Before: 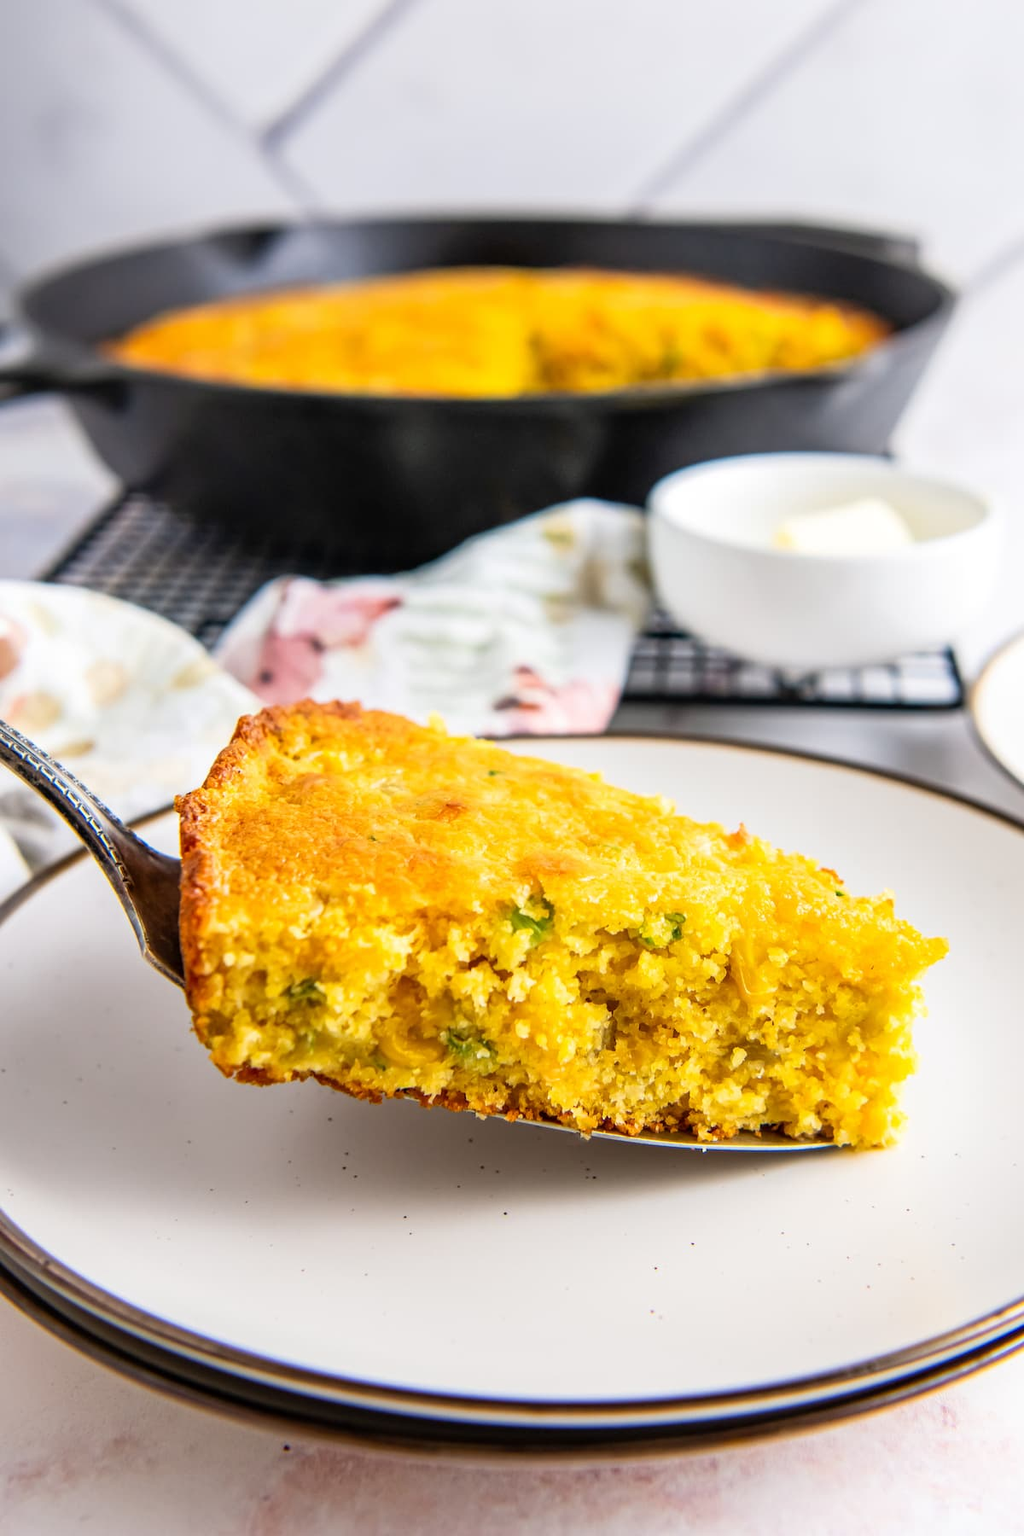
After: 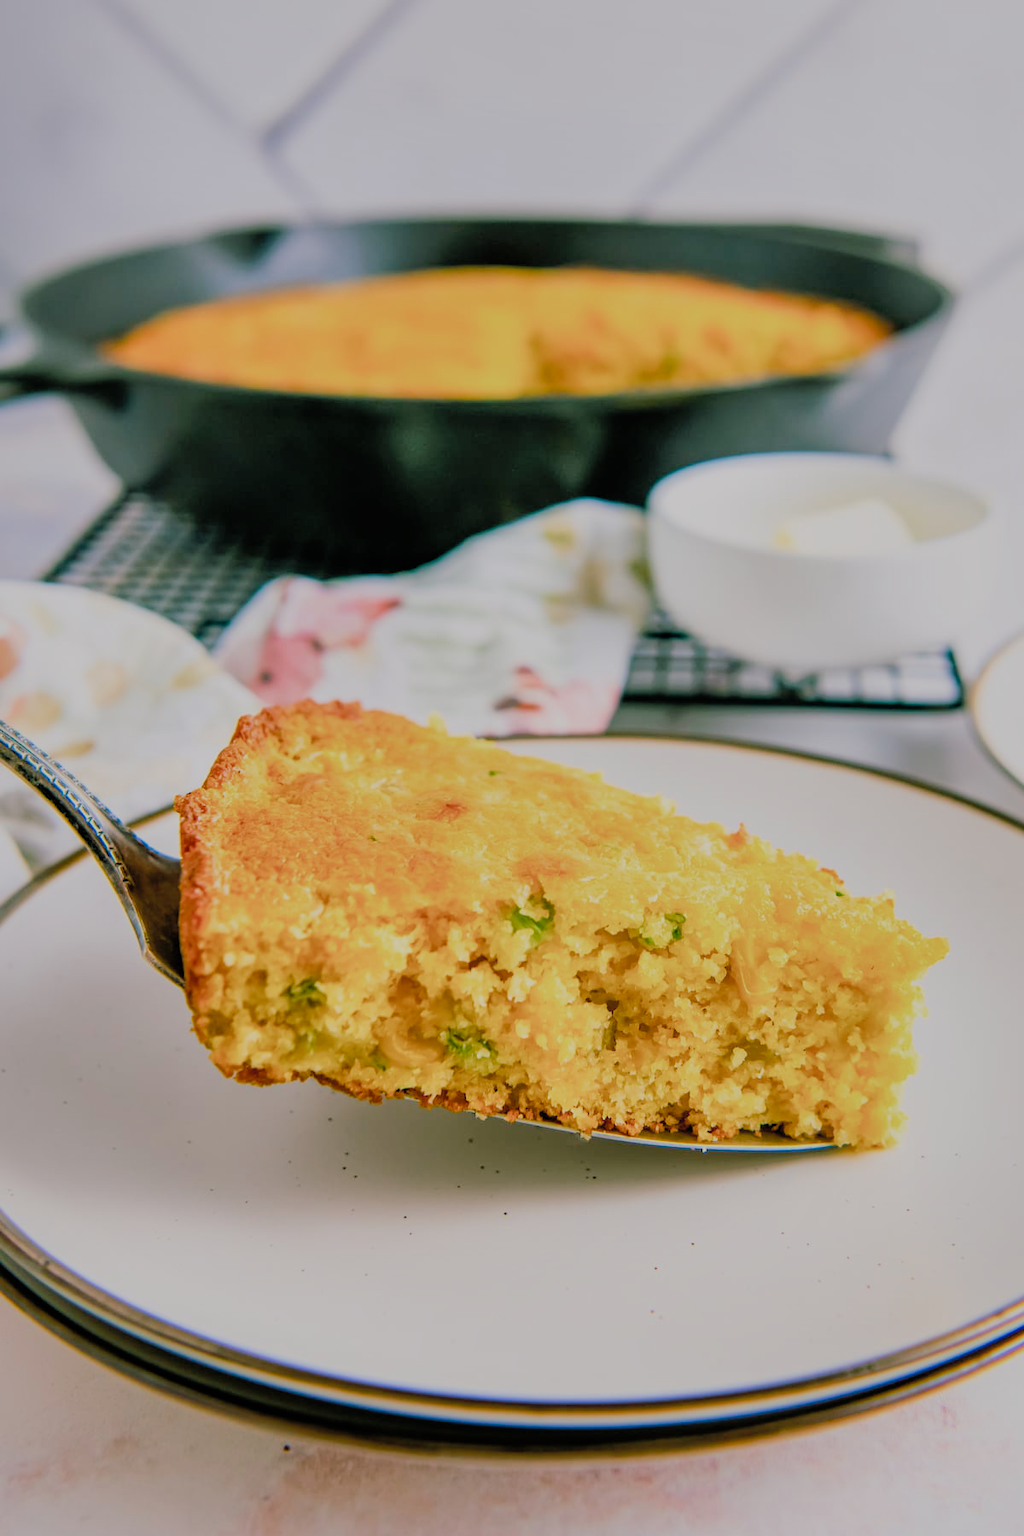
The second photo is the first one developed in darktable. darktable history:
shadows and highlights: on, module defaults
filmic rgb: black relative exposure -8.57 EV, white relative exposure 5.53 EV, hardness 3.35, contrast 1.015, color science v4 (2020)
color balance rgb: shadows lift › chroma 11.512%, shadows lift › hue 132.32°, highlights gain › chroma 0.264%, highlights gain › hue 330.06°, perceptual saturation grading › global saturation 20%, perceptual saturation grading › highlights -25.885%, perceptual saturation grading › shadows 24.348%, perceptual brilliance grading › mid-tones 9.354%, perceptual brilliance grading › shadows 14.626%
